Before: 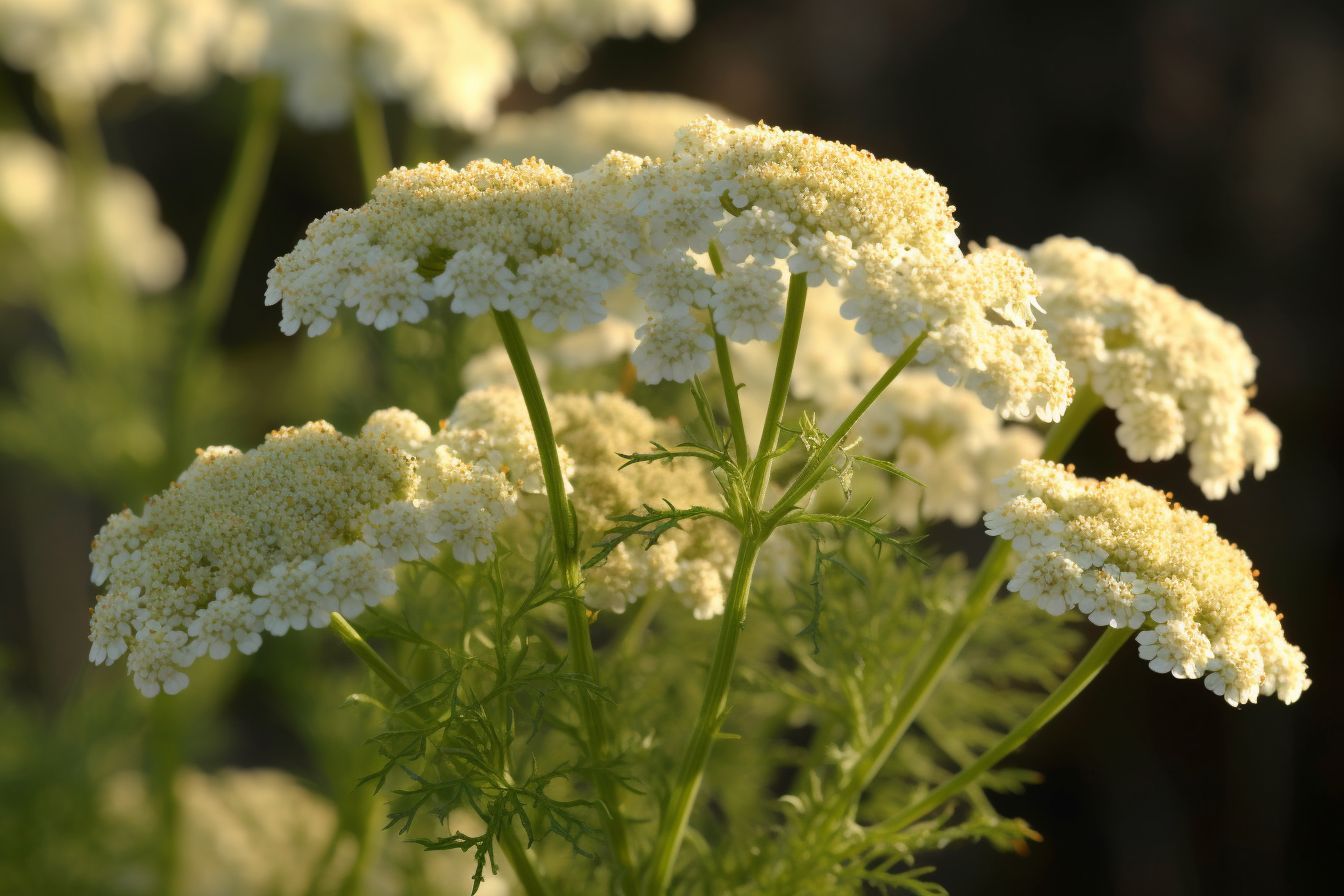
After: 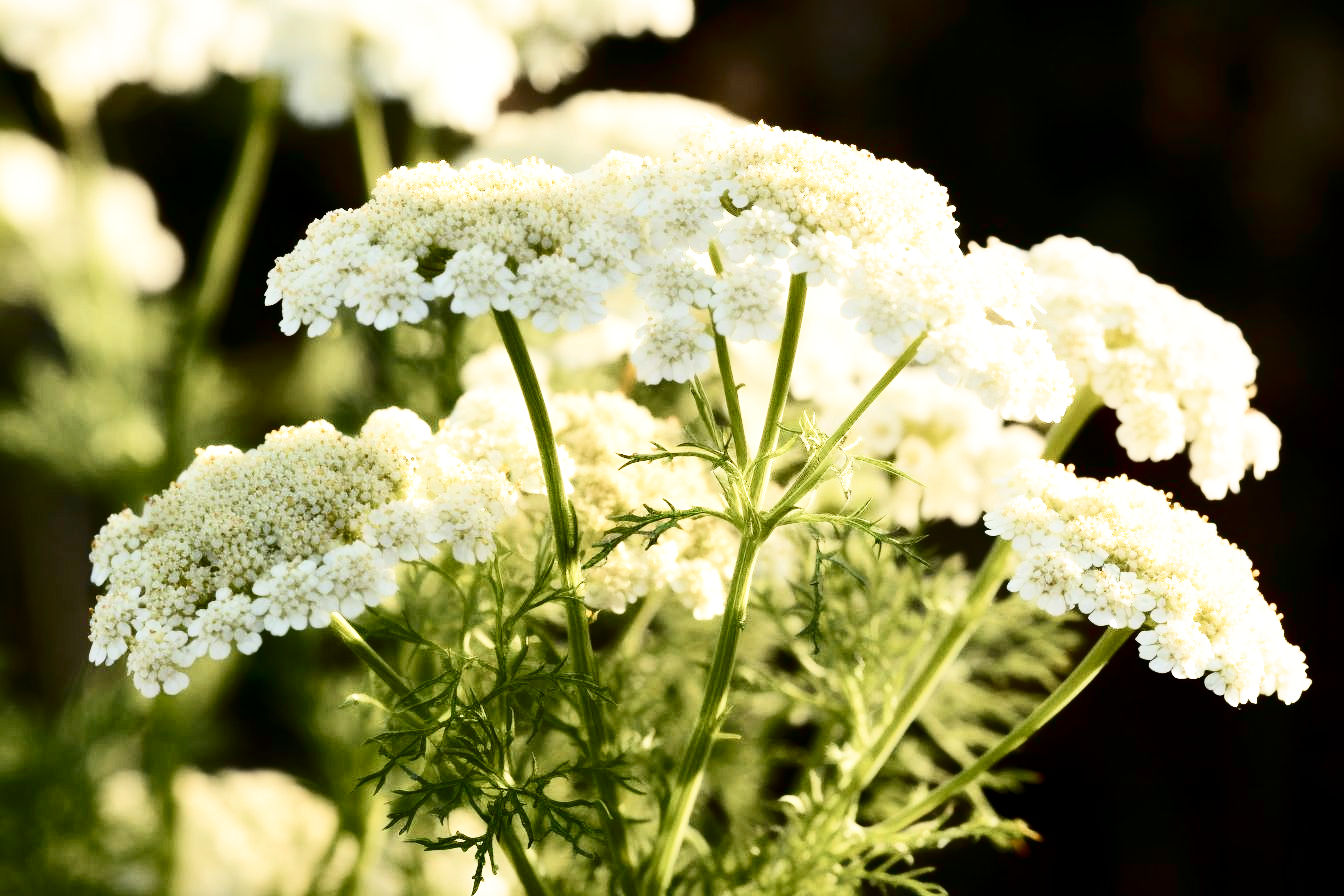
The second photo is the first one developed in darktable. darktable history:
filmic rgb: middle gray luminance 9.23%, black relative exposure -10.55 EV, white relative exposure 3.45 EV, threshold 6 EV, target black luminance 0%, hardness 5.98, latitude 59.69%, contrast 1.087, highlights saturation mix 5%, shadows ↔ highlights balance 29.23%, add noise in highlights 0, preserve chrominance no, color science v3 (2019), use custom middle-gray values true, iterations of high-quality reconstruction 0, contrast in highlights soft, enable highlight reconstruction true
contrast brightness saturation: contrast 0.5, saturation -0.1
local contrast: mode bilateral grid, contrast 20, coarseness 50, detail 120%, midtone range 0.2
